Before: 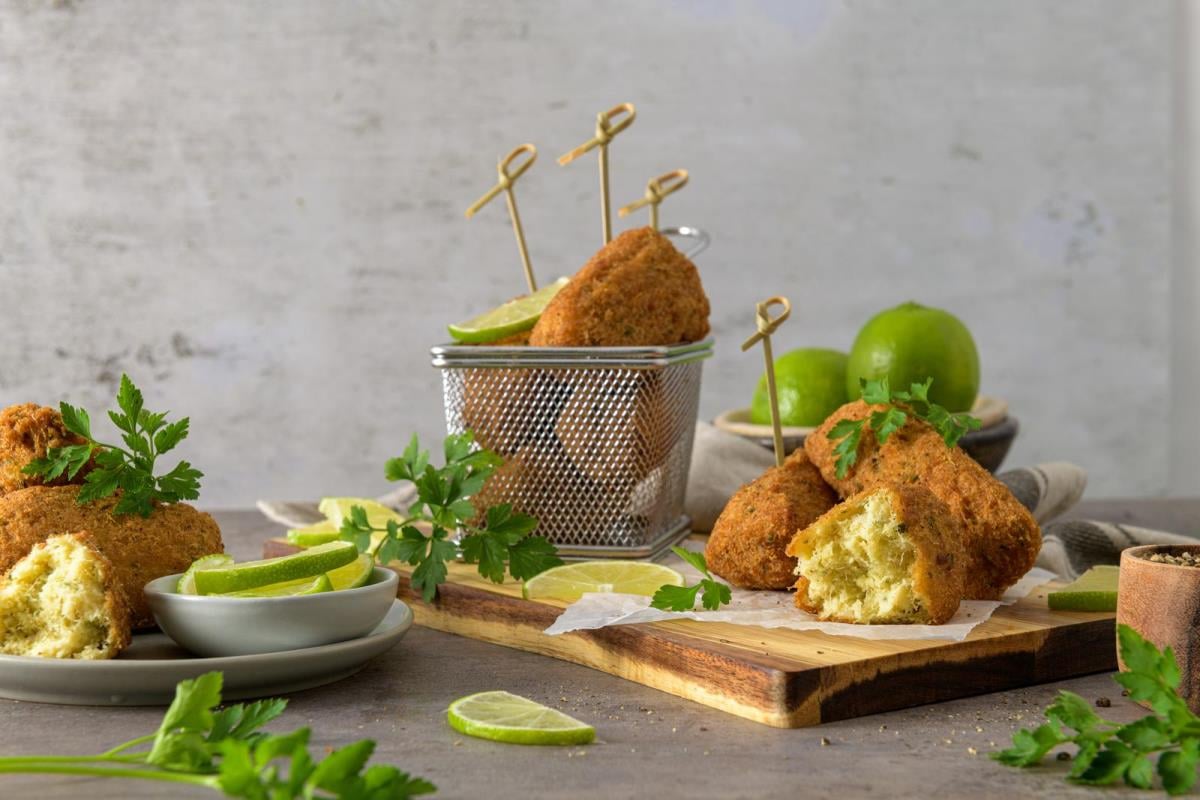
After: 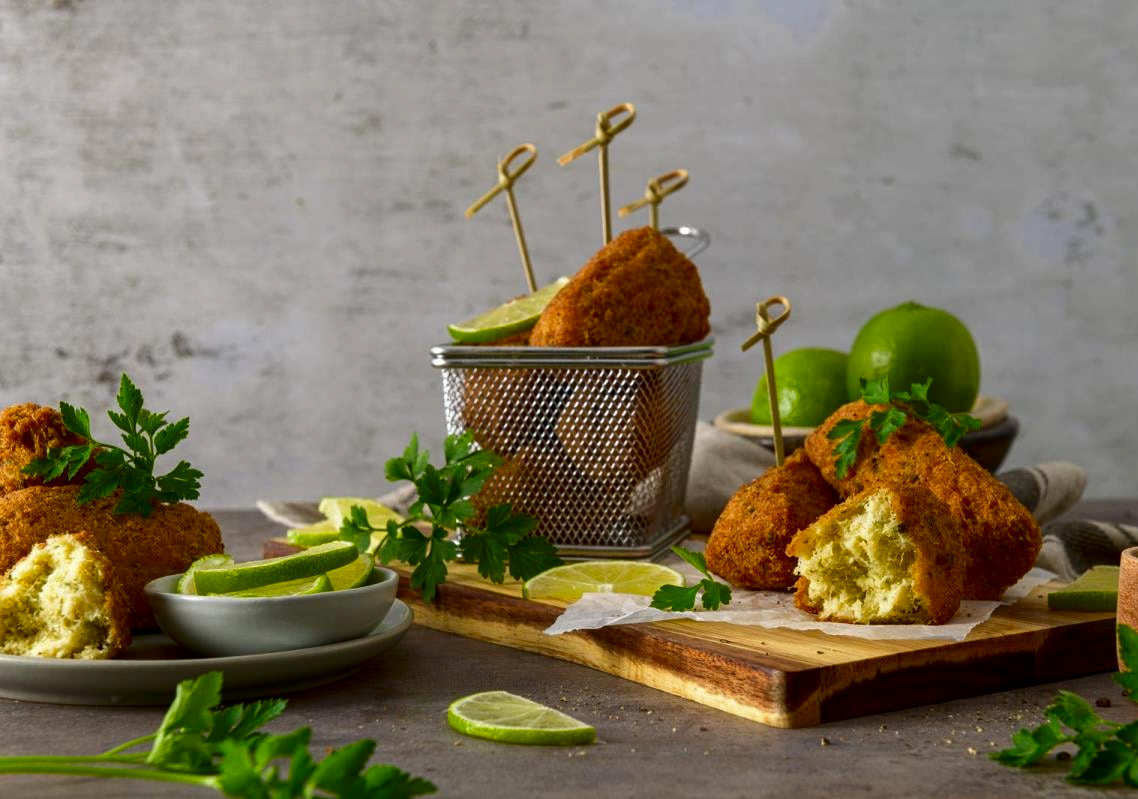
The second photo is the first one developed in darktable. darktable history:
crop and rotate: right 5.167%
contrast brightness saturation: contrast 0.1, brightness -0.26, saturation 0.14
